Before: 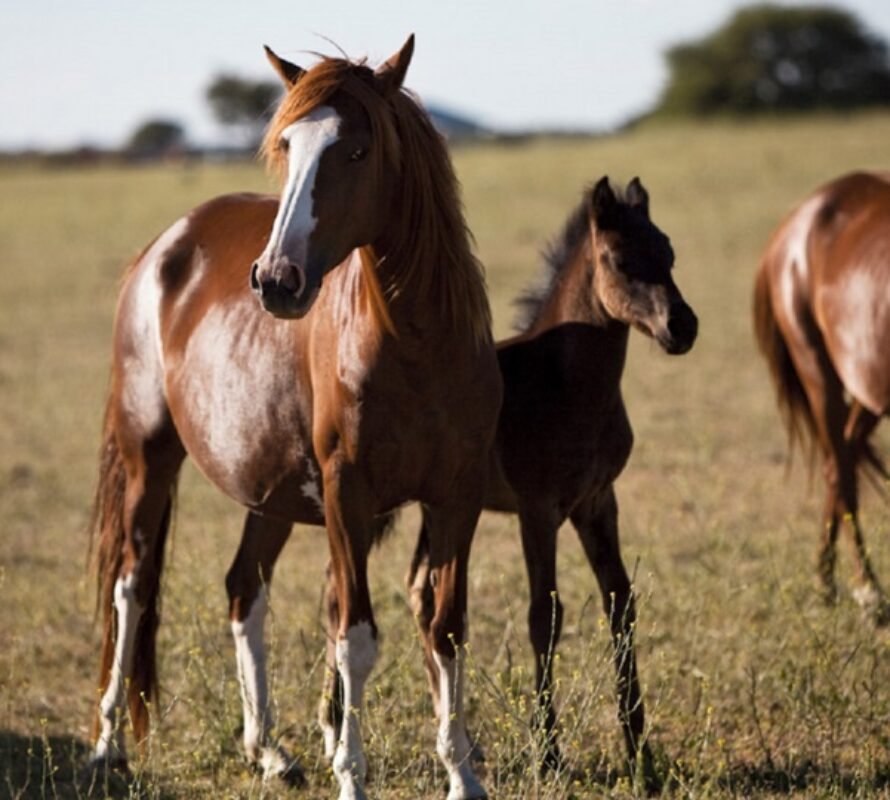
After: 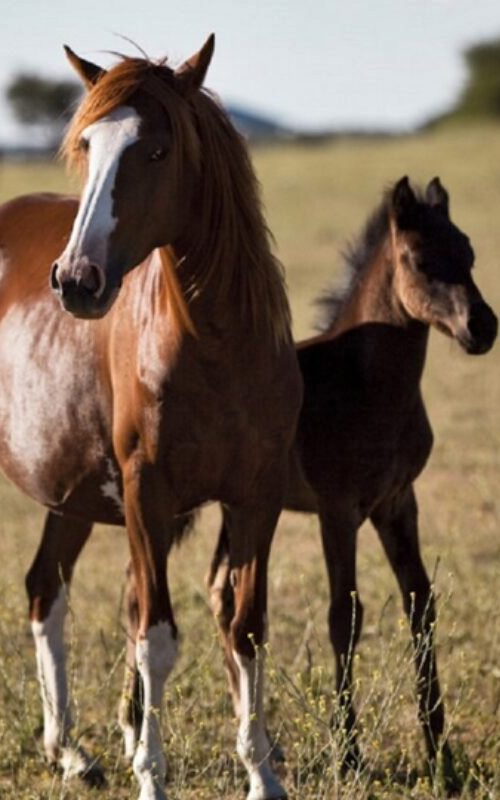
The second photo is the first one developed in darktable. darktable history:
shadows and highlights: low approximation 0.01, soften with gaussian
crop and rotate: left 22.516%, right 21.234%
